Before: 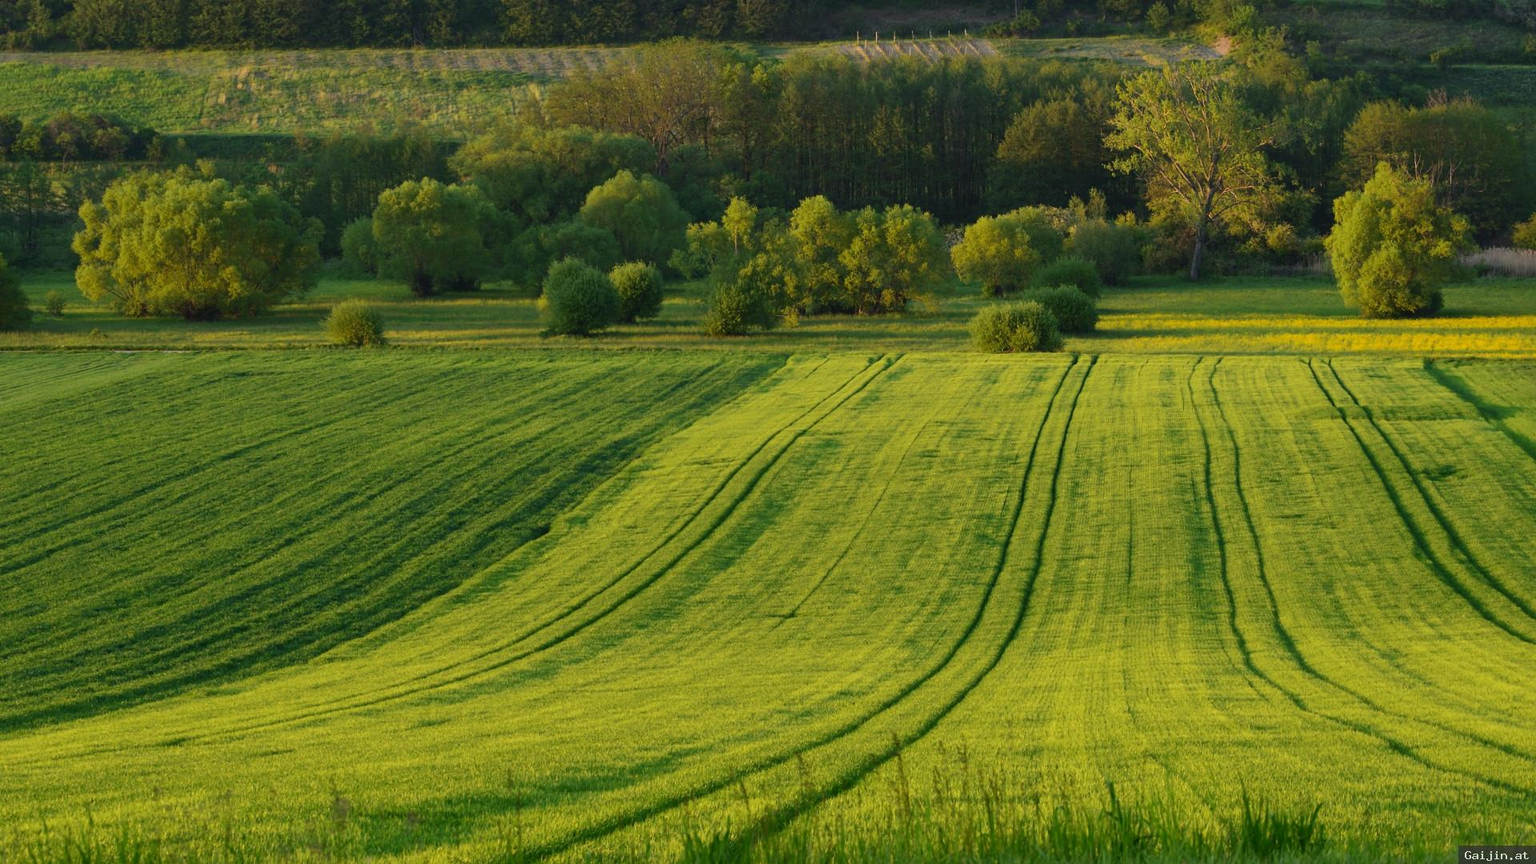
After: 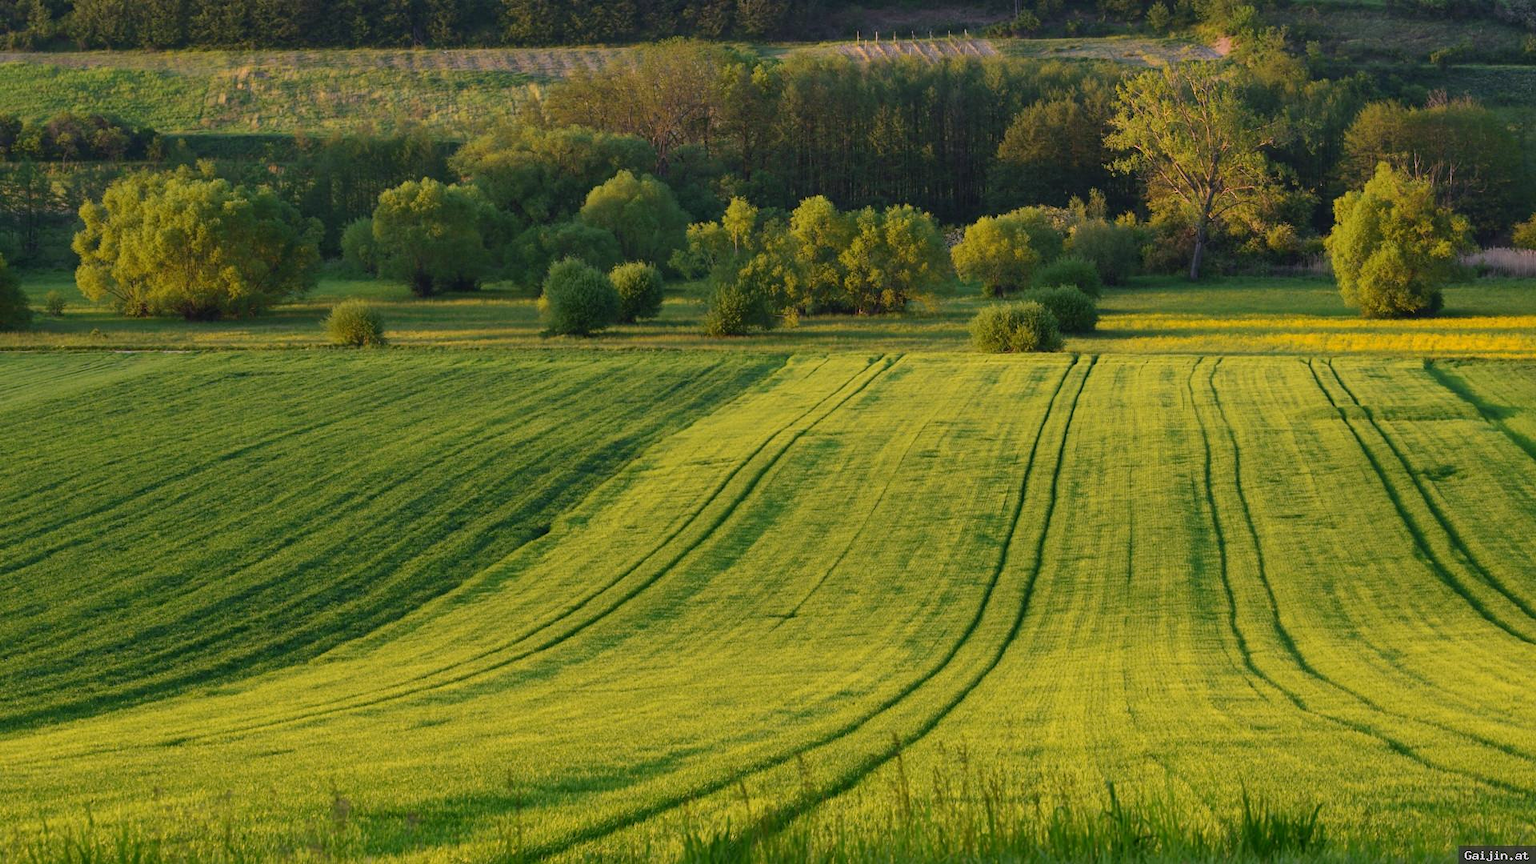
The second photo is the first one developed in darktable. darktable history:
white balance: red 1.066, blue 1.119
shadows and highlights: shadows 20.55, highlights -20.99, soften with gaussian
